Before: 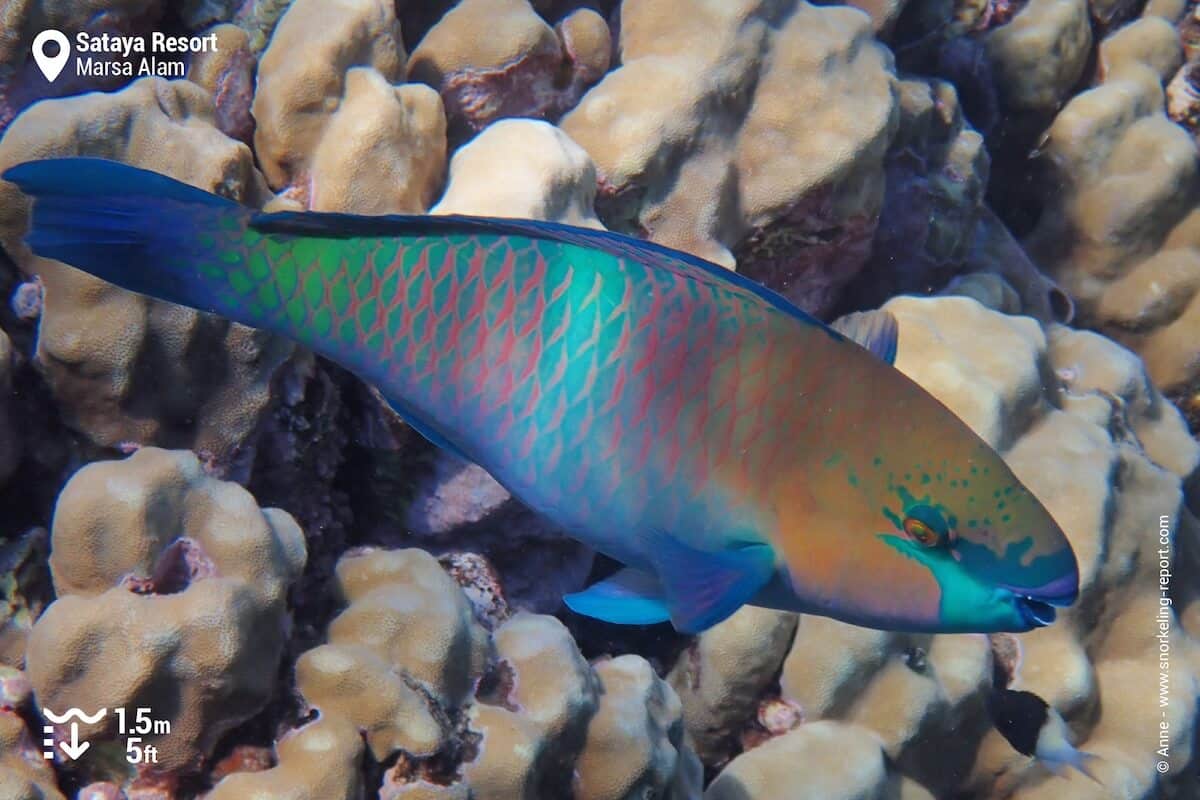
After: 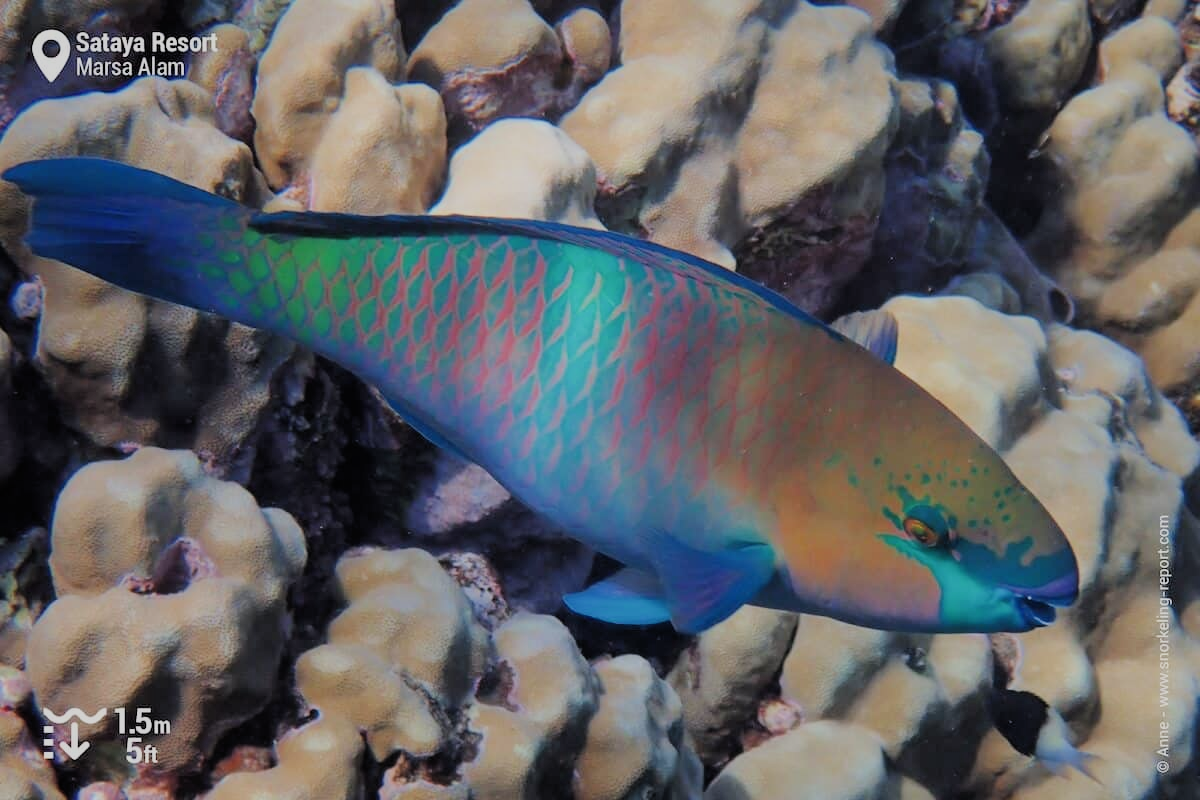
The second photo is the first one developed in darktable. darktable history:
filmic rgb: black relative exposure -7.44 EV, white relative exposure 4.88 EV, hardness 3.4, add noise in highlights 0.001, color science v3 (2019), use custom middle-gray values true, contrast in highlights soft
